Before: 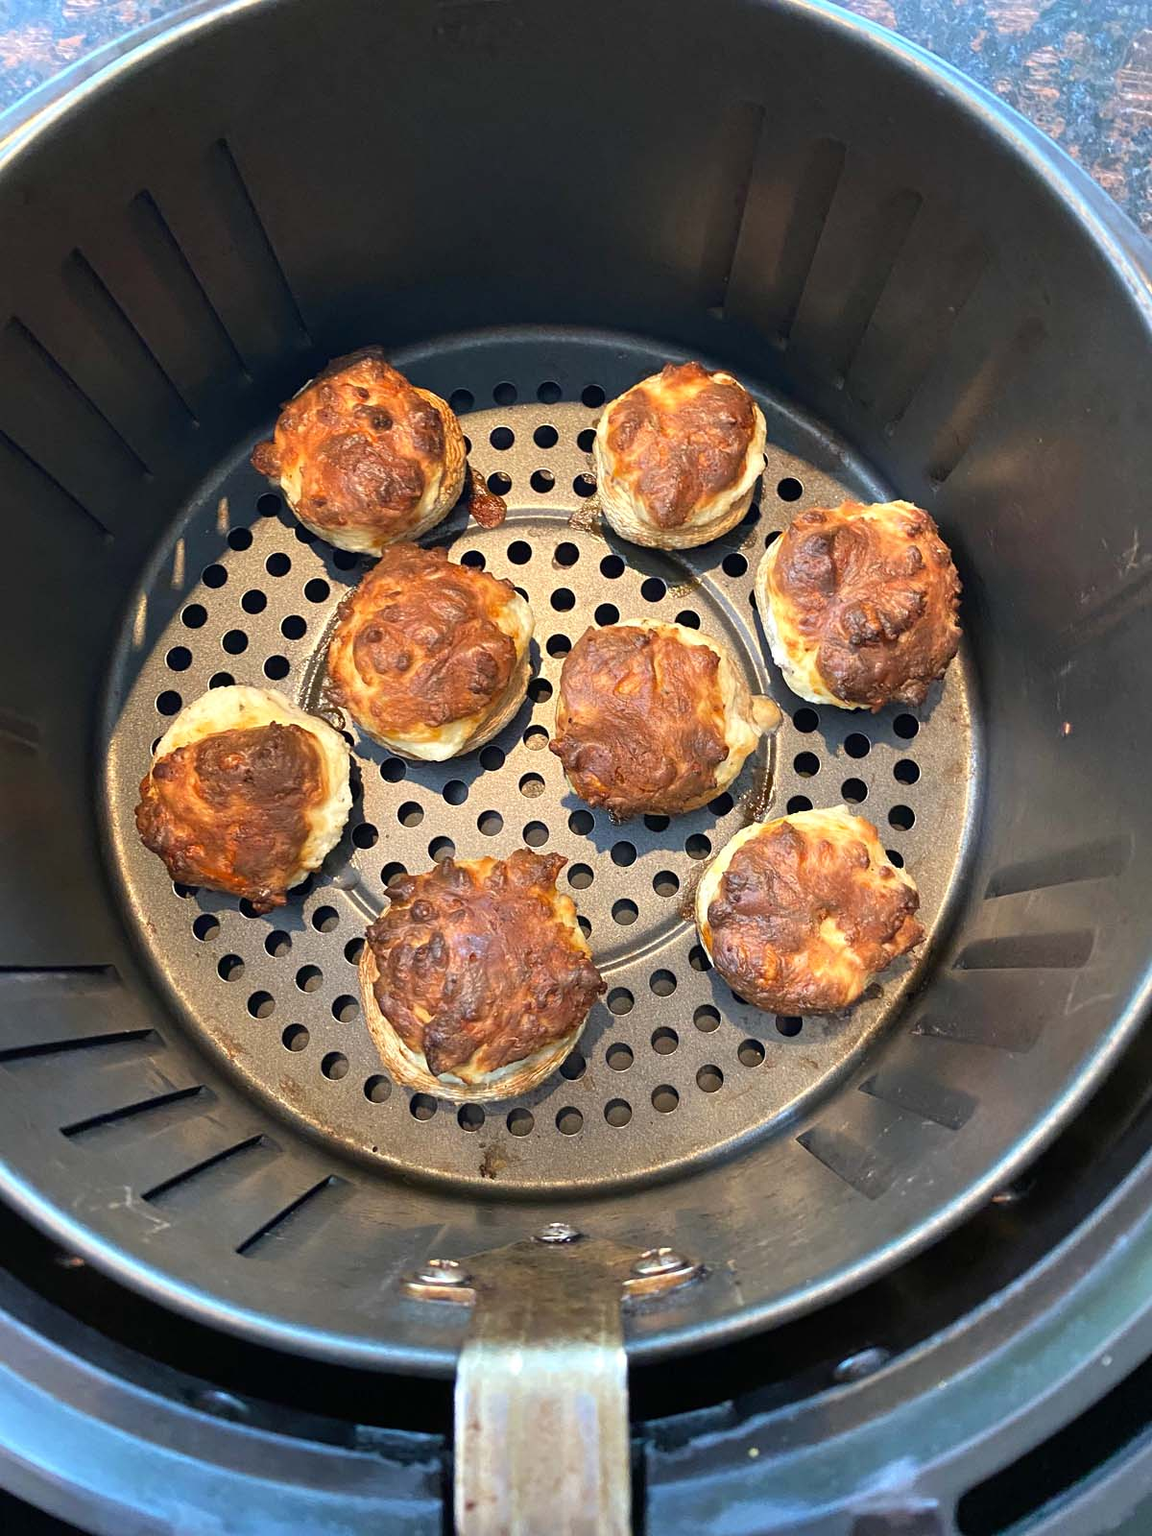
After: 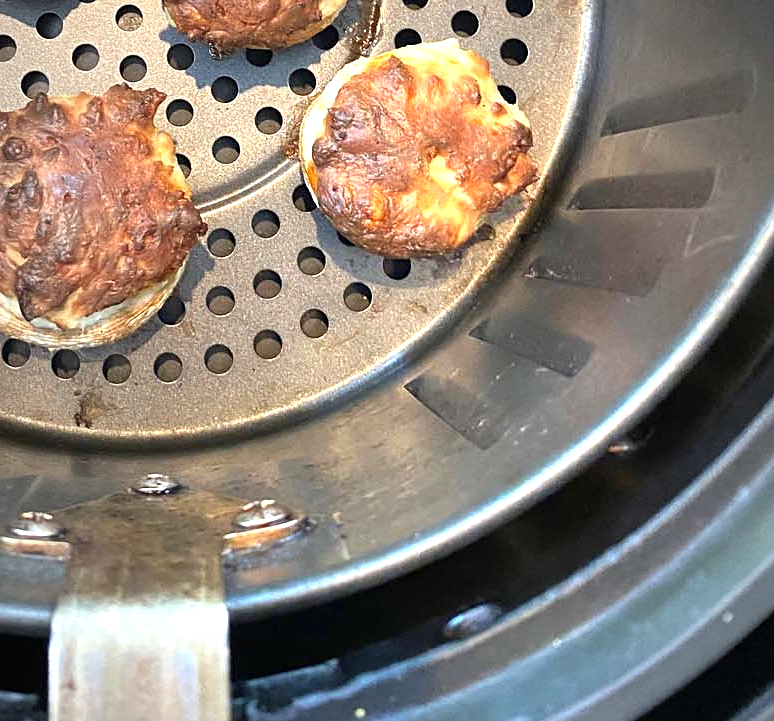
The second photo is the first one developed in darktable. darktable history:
crop and rotate: left 35.431%, top 50.042%, bottom 4.857%
exposure: black level correction 0, exposure 0.69 EV, compensate highlight preservation false
sharpen: amount 0.213
vignetting: fall-off start 71.96%, fall-off radius 107.13%, width/height ratio 0.734
